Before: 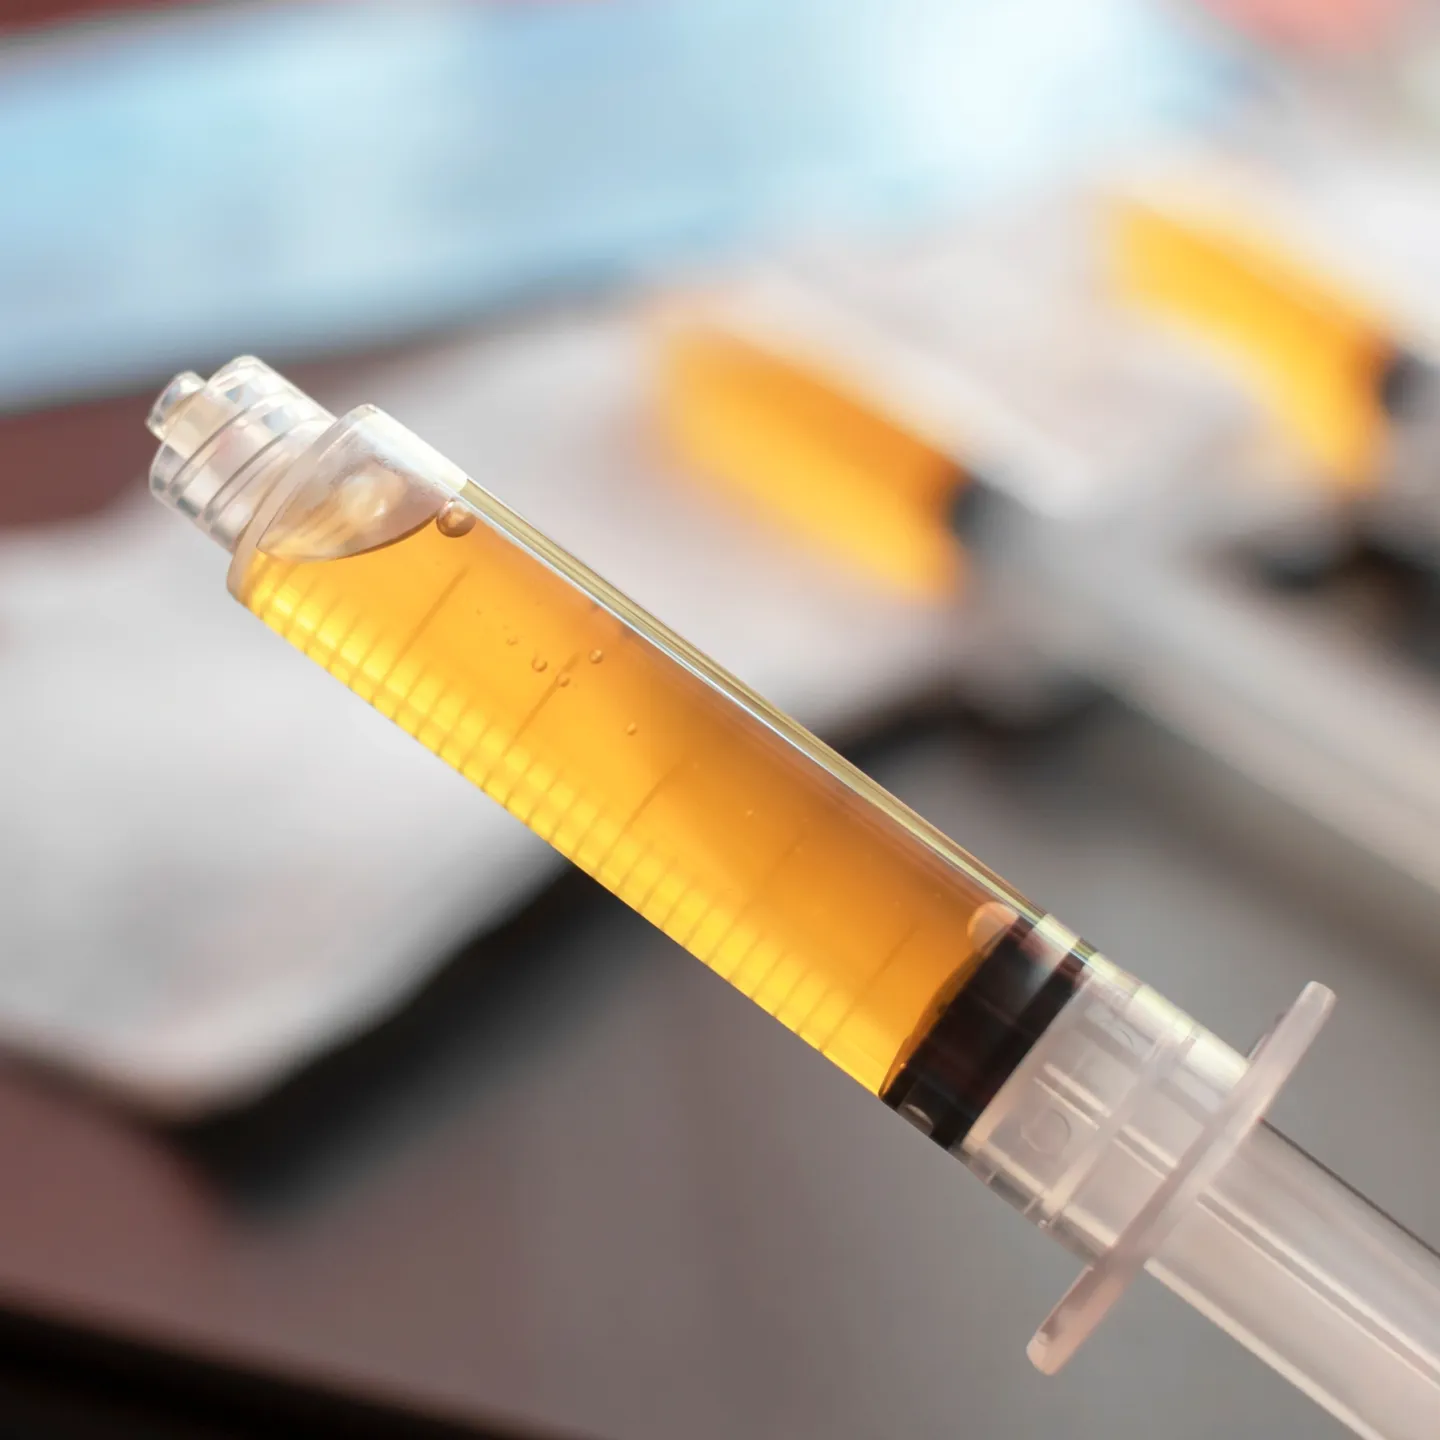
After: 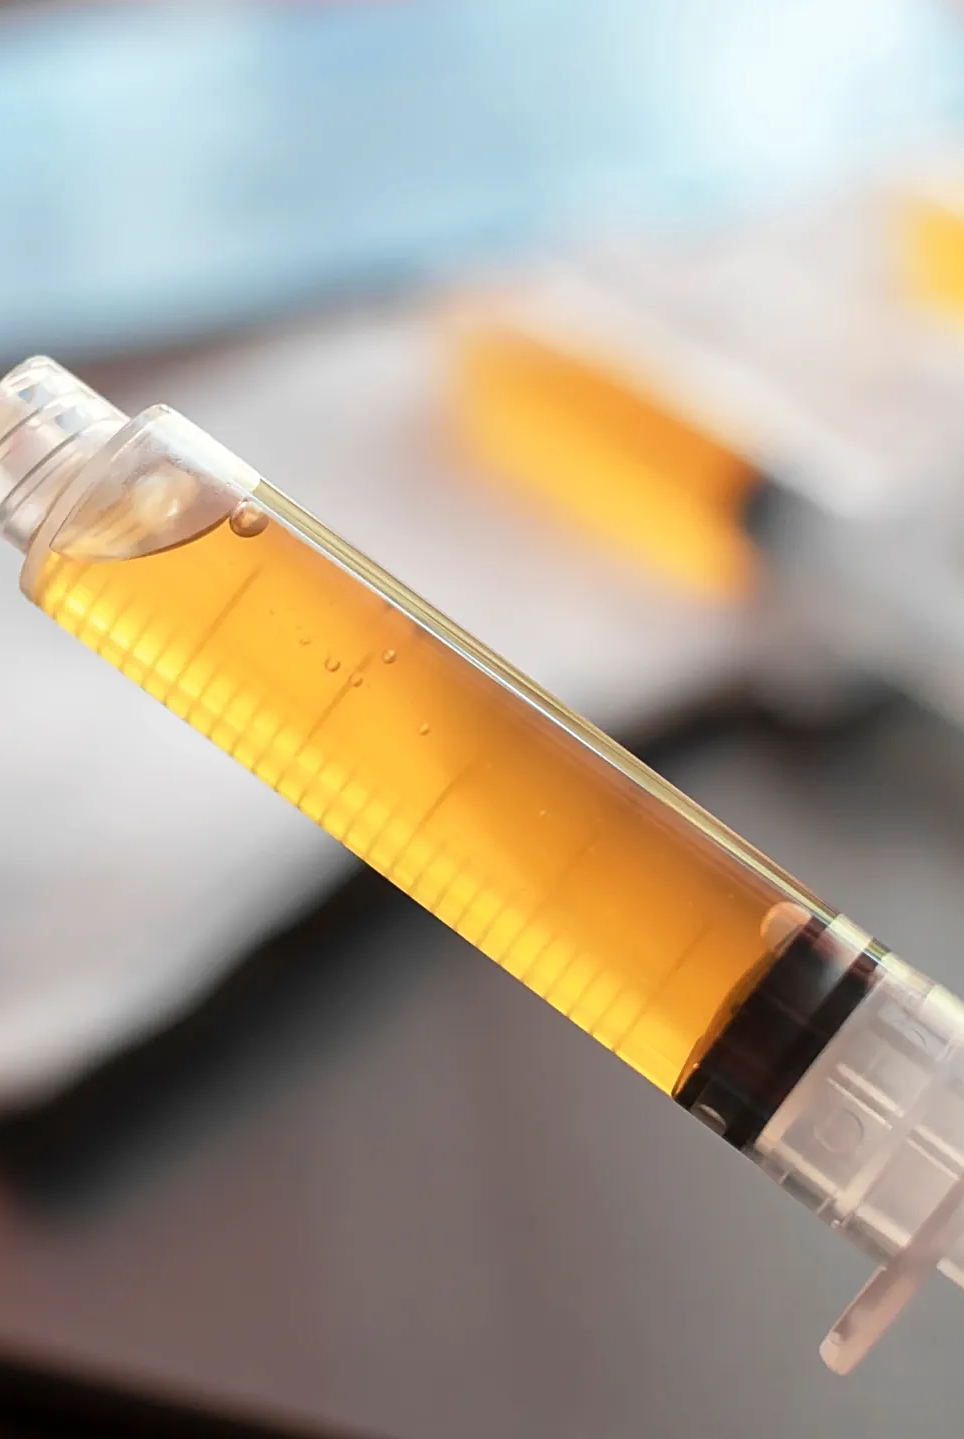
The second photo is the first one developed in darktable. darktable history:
color zones: curves: ch0 [(0, 0.5) (0.143, 0.5) (0.286, 0.5) (0.429, 0.5) (0.571, 0.5) (0.714, 0.476) (0.857, 0.5) (1, 0.5)]; ch2 [(0, 0.5) (0.143, 0.5) (0.286, 0.5) (0.429, 0.5) (0.571, 0.5) (0.714, 0.487) (0.857, 0.5) (1, 0.5)]
sharpen: on, module defaults
crop and rotate: left 14.436%, right 18.594%
